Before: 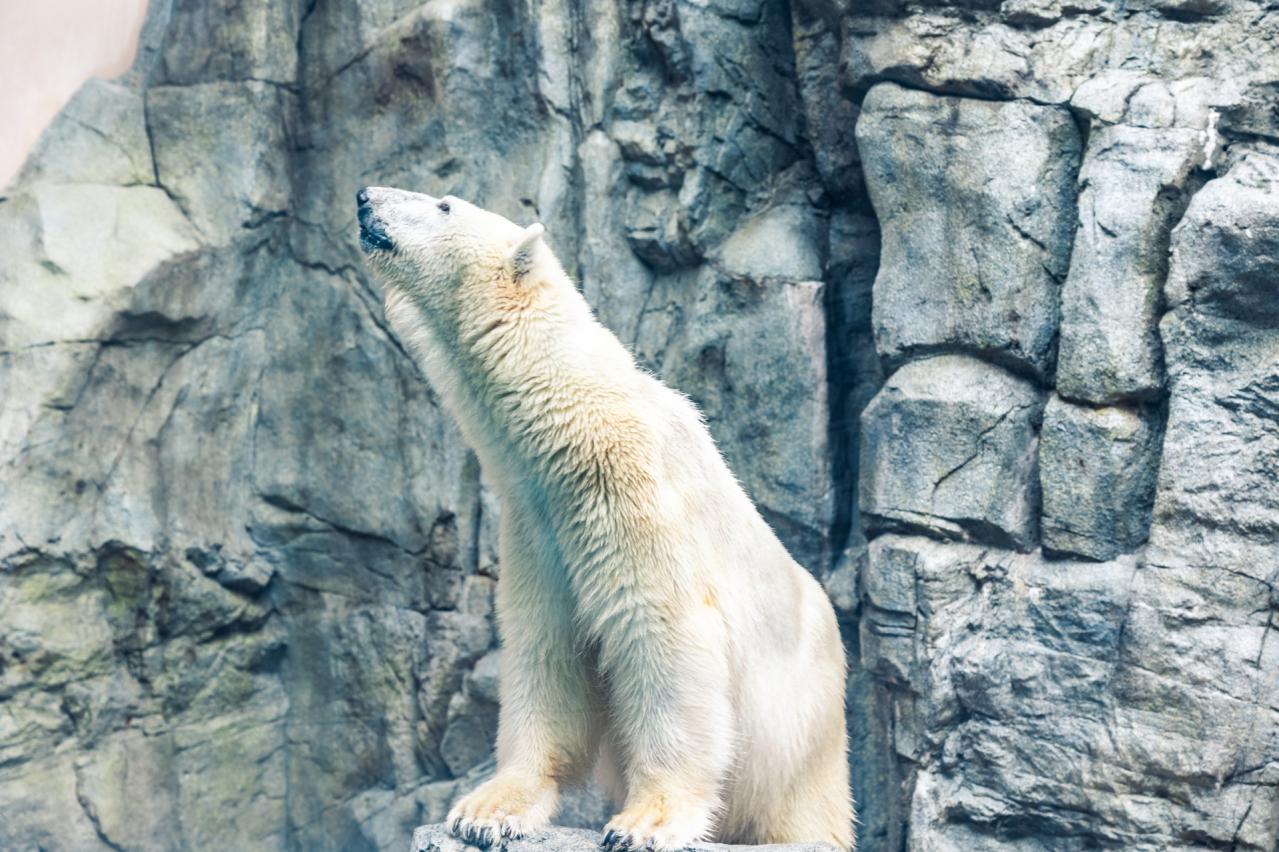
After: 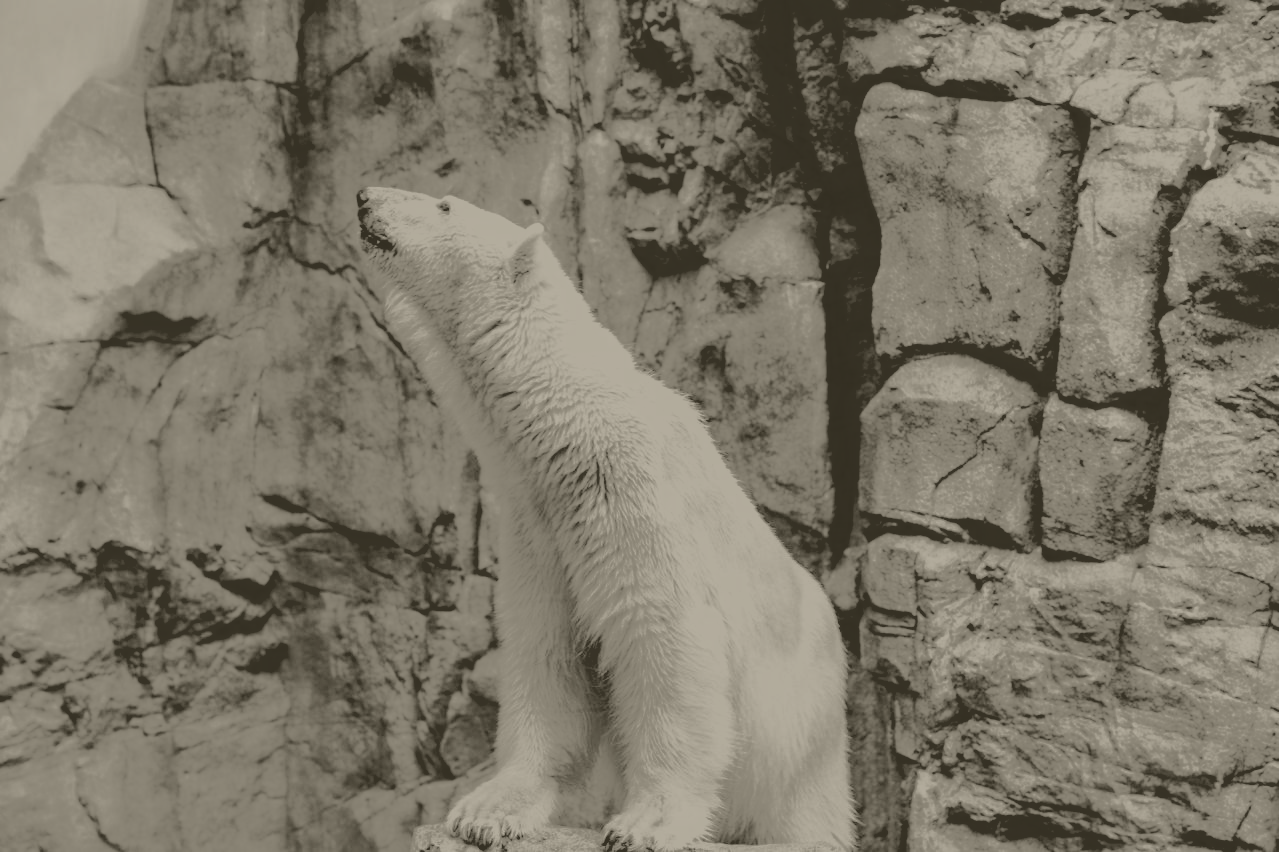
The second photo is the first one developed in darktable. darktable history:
colorize: hue 41.44°, saturation 22%, source mix 60%, lightness 10.61%
base curve: curves: ch0 [(0.065, 0.026) (0.236, 0.358) (0.53, 0.546) (0.777, 0.841) (0.924, 0.992)], preserve colors average RGB
